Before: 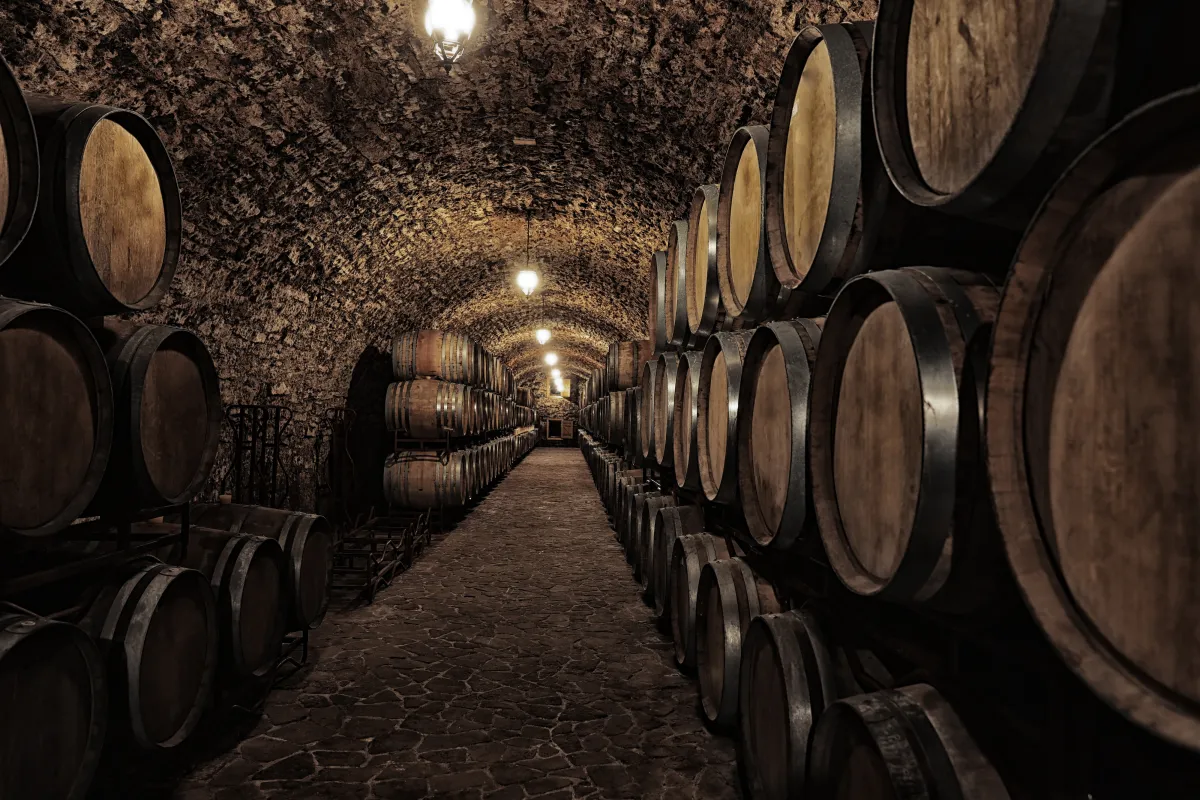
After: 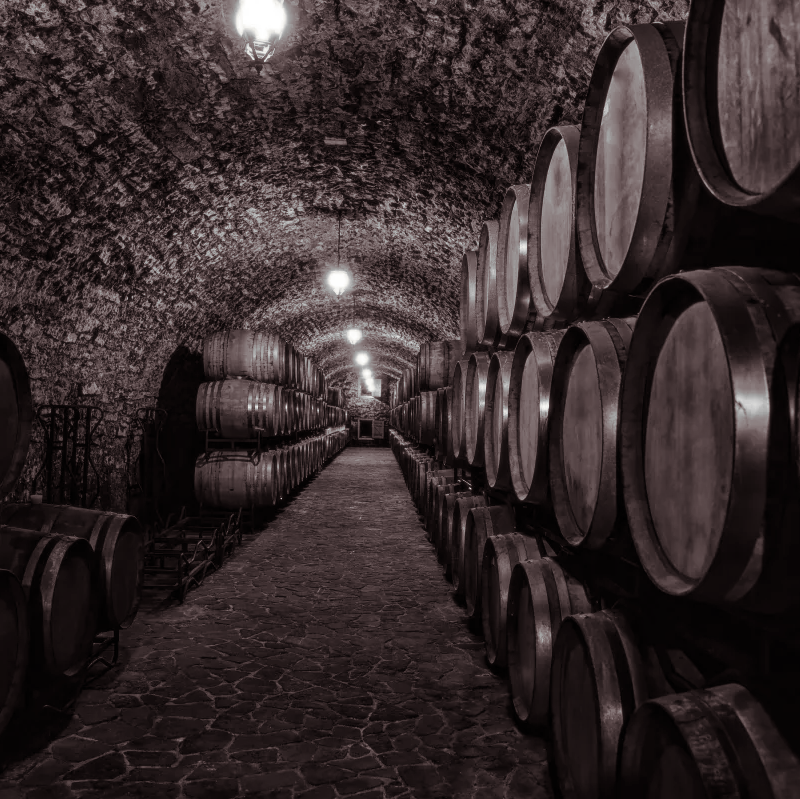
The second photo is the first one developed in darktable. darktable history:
split-toning: shadows › saturation 0.24, highlights › hue 54°, highlights › saturation 0.24
crop and rotate: left 15.754%, right 17.579%
soften: size 10%, saturation 50%, brightness 0.2 EV, mix 10%
monochrome: on, module defaults
